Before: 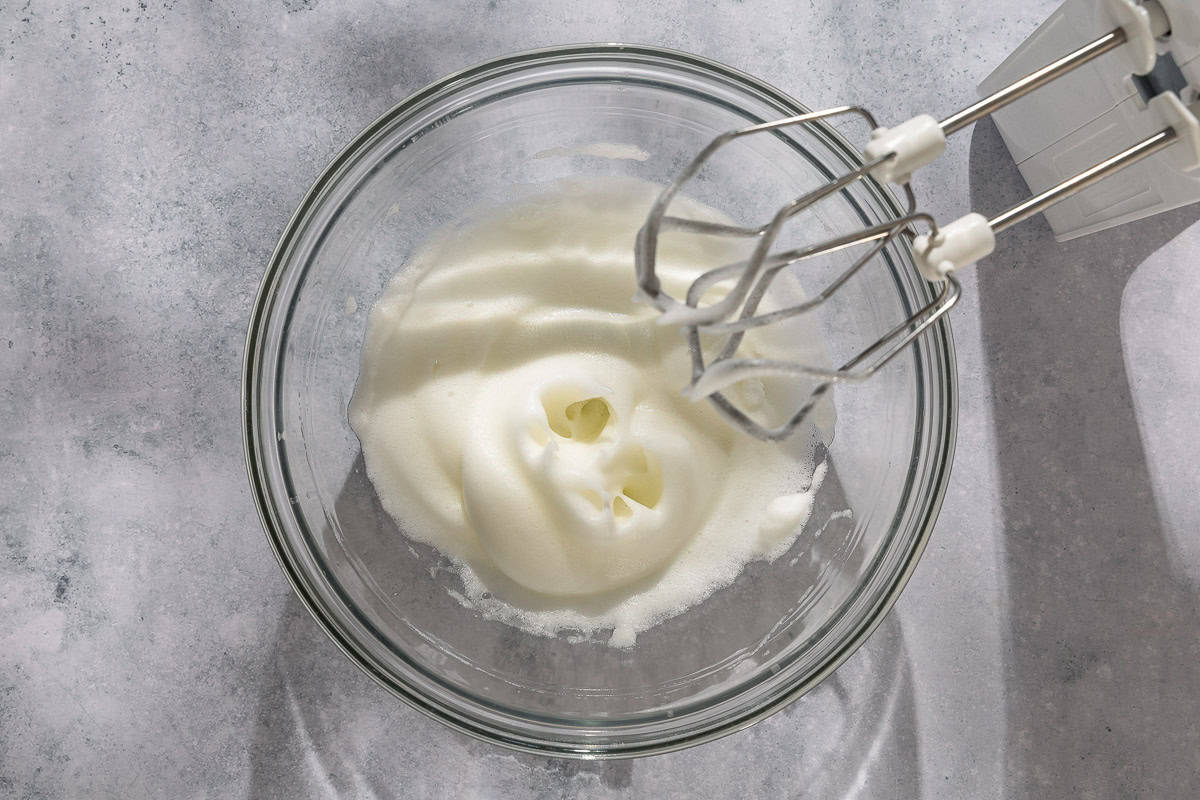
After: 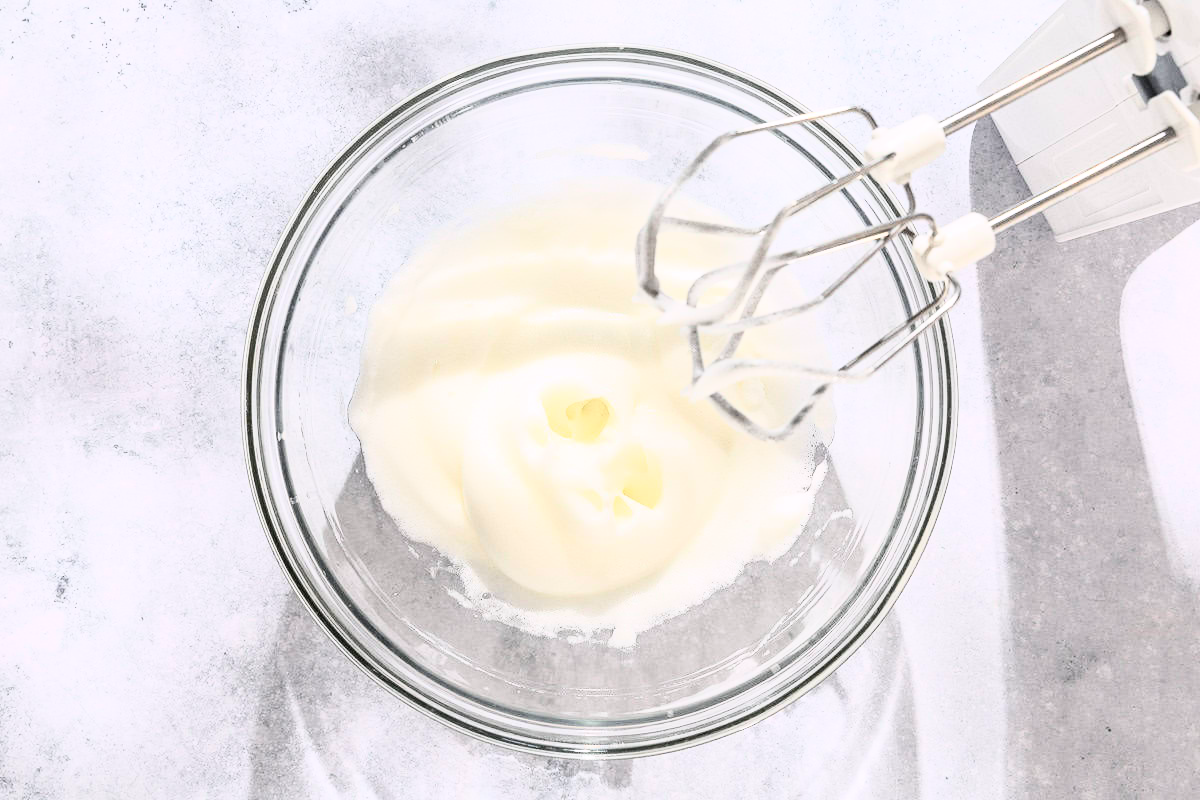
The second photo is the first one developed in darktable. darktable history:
white balance: red 1.009, blue 1.027
tone curve: curves: ch0 [(0, 0) (0.003, 0.003) (0.011, 0.011) (0.025, 0.026) (0.044, 0.045) (0.069, 0.087) (0.1, 0.141) (0.136, 0.202) (0.177, 0.271) (0.224, 0.357) (0.277, 0.461) (0.335, 0.583) (0.399, 0.685) (0.468, 0.782) (0.543, 0.867) (0.623, 0.927) (0.709, 0.96) (0.801, 0.975) (0.898, 0.987) (1, 1)], color space Lab, independent channels, preserve colors none
